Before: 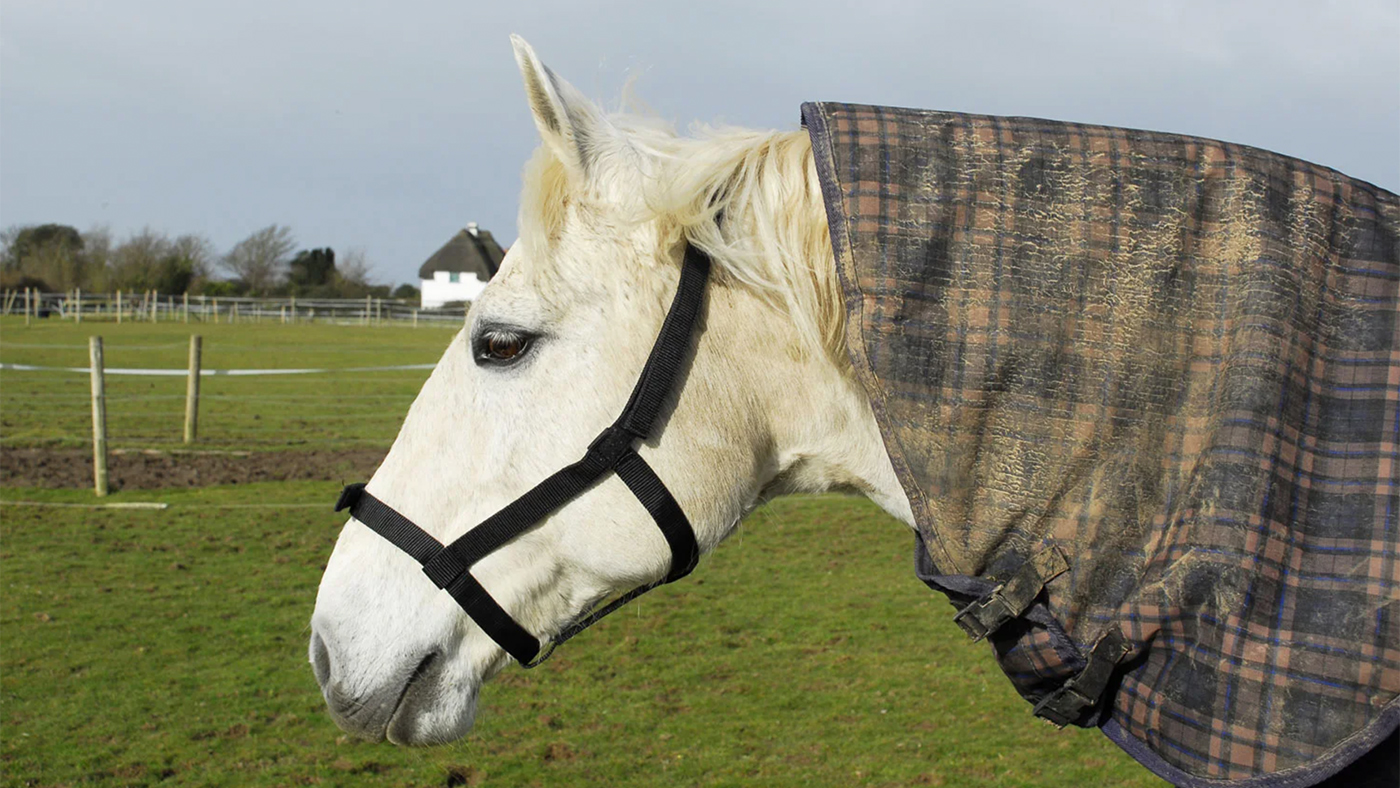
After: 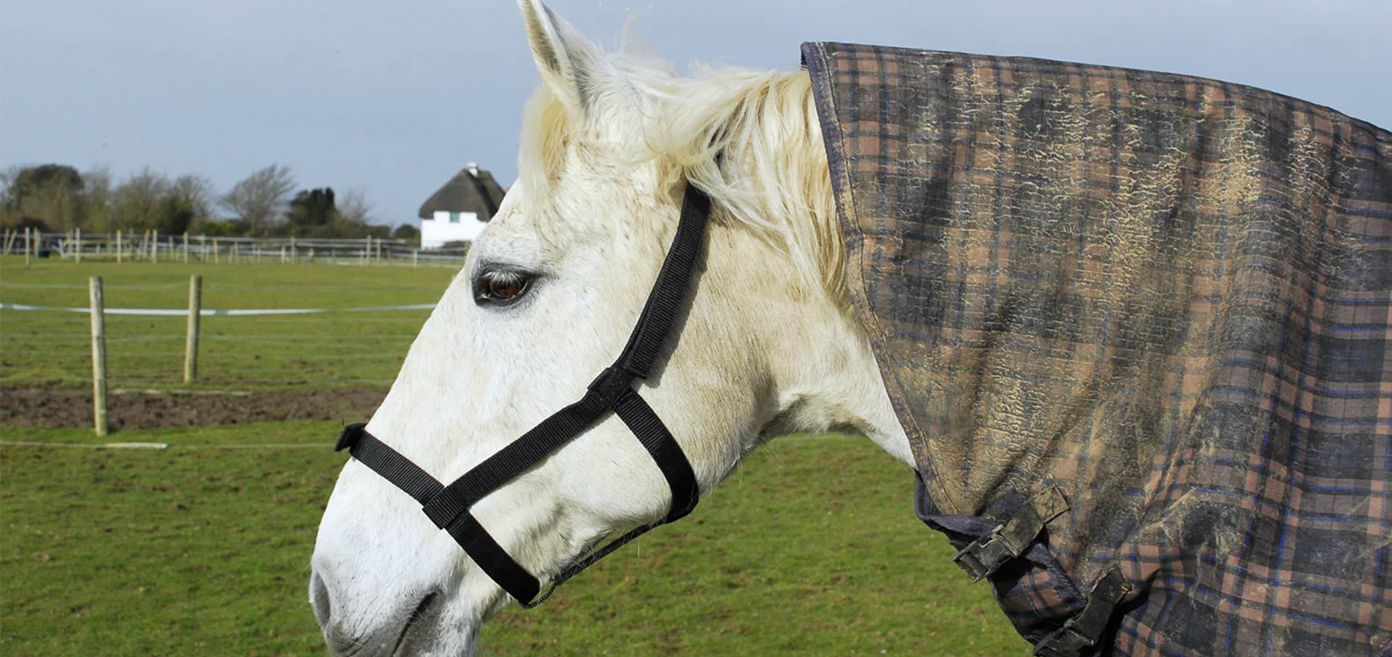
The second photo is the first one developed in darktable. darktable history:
crop: top 7.625%, bottom 8.027%
white balance: red 0.974, blue 1.044
